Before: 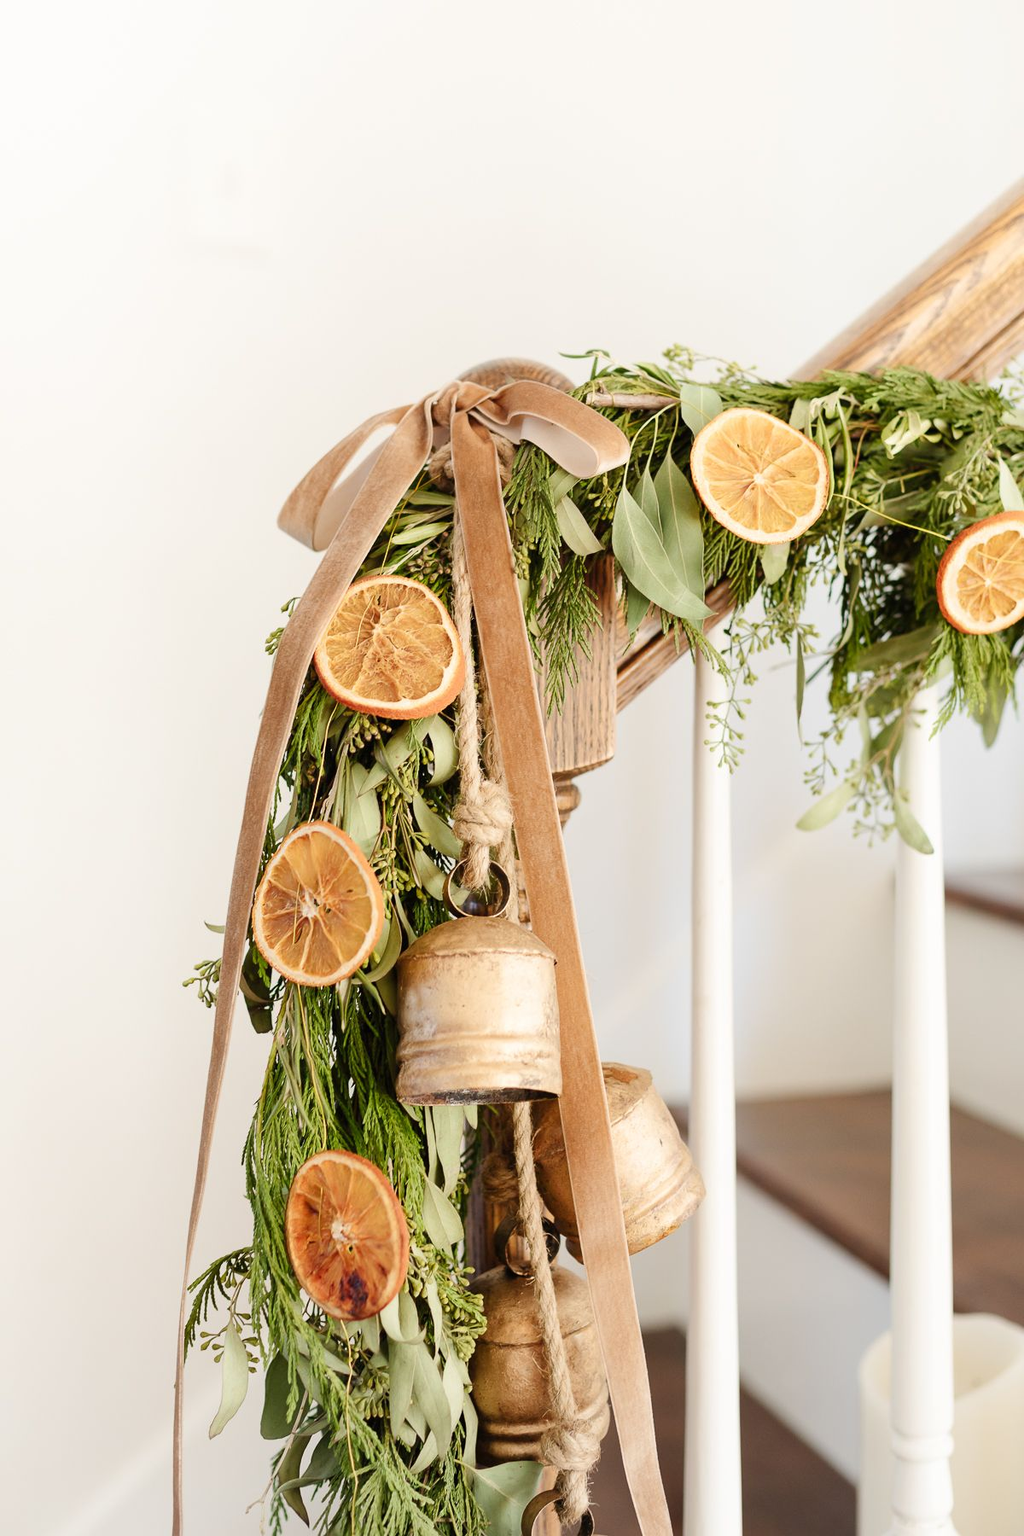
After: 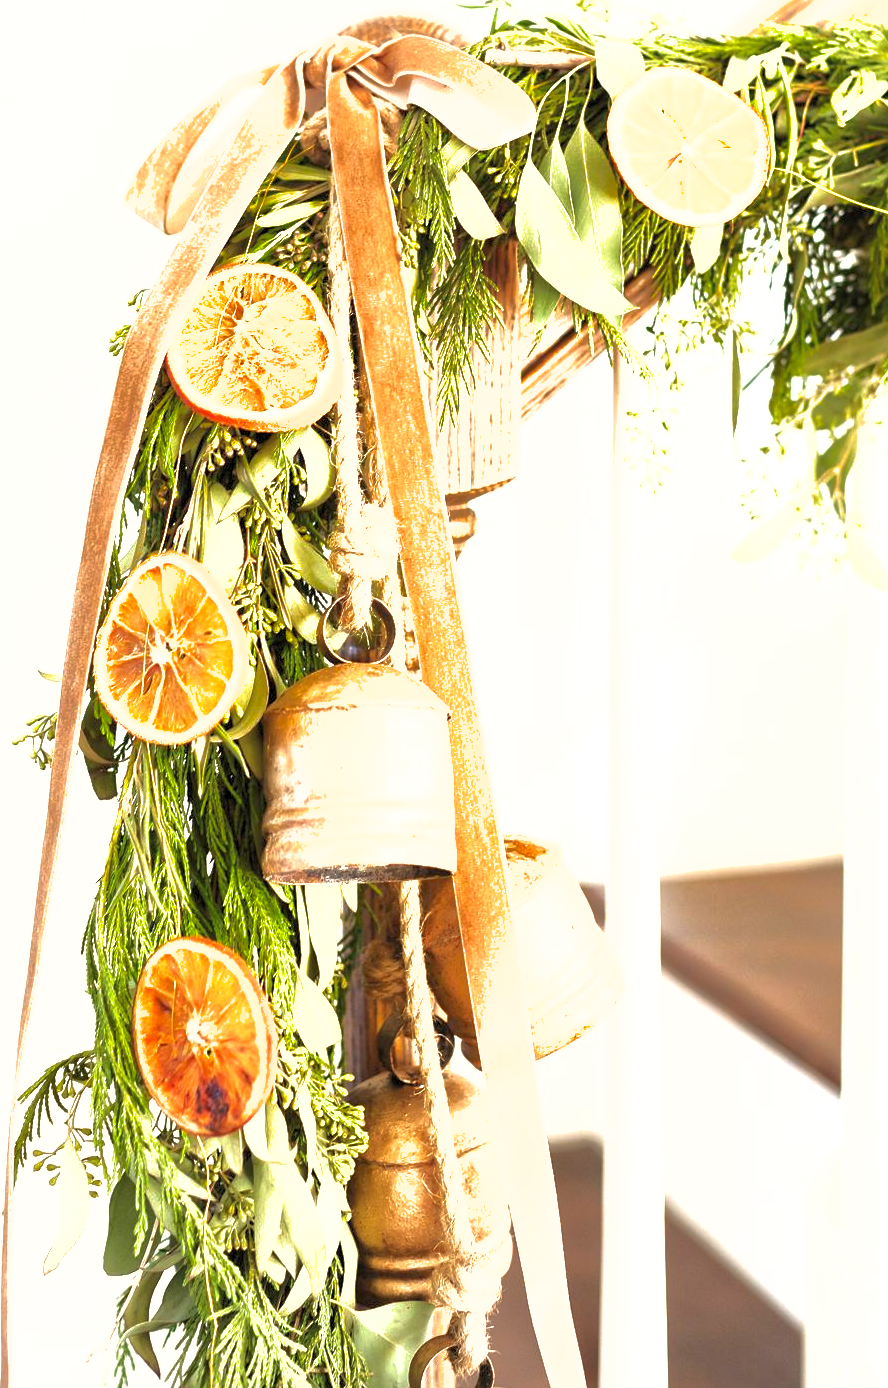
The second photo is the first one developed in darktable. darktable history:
exposure: black level correction 0, exposure 1.2 EV, compensate highlight preservation false
shadows and highlights: on, module defaults
crop: left 16.871%, top 22.857%, right 9.116%
levels: levels [0.031, 0.5, 0.969]
